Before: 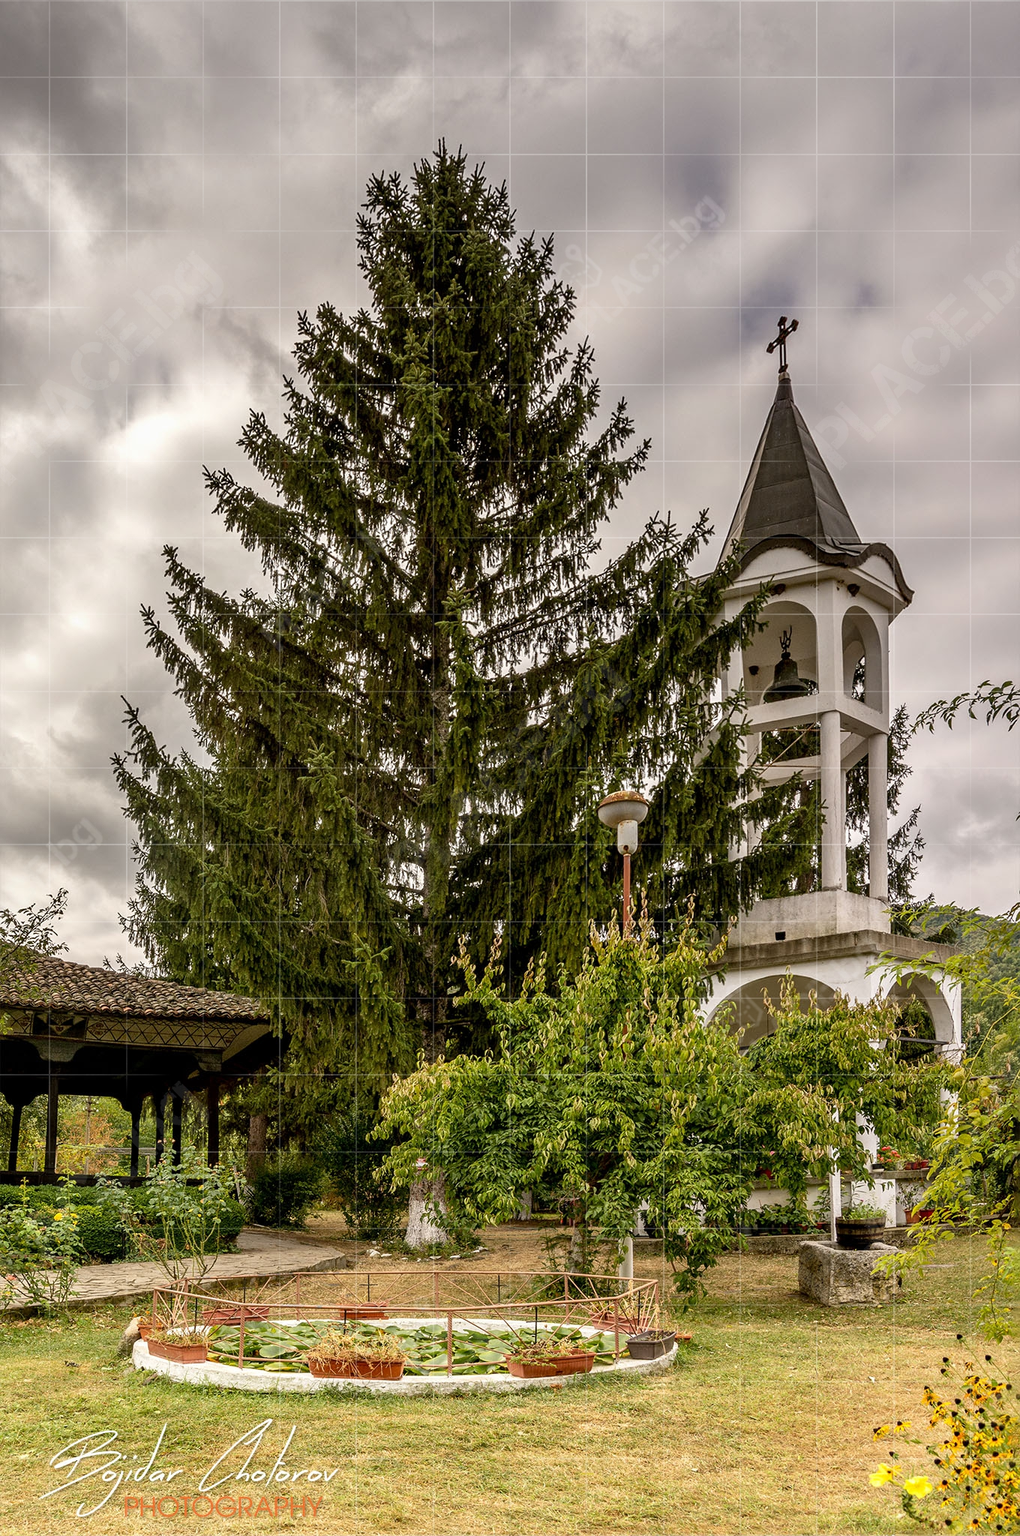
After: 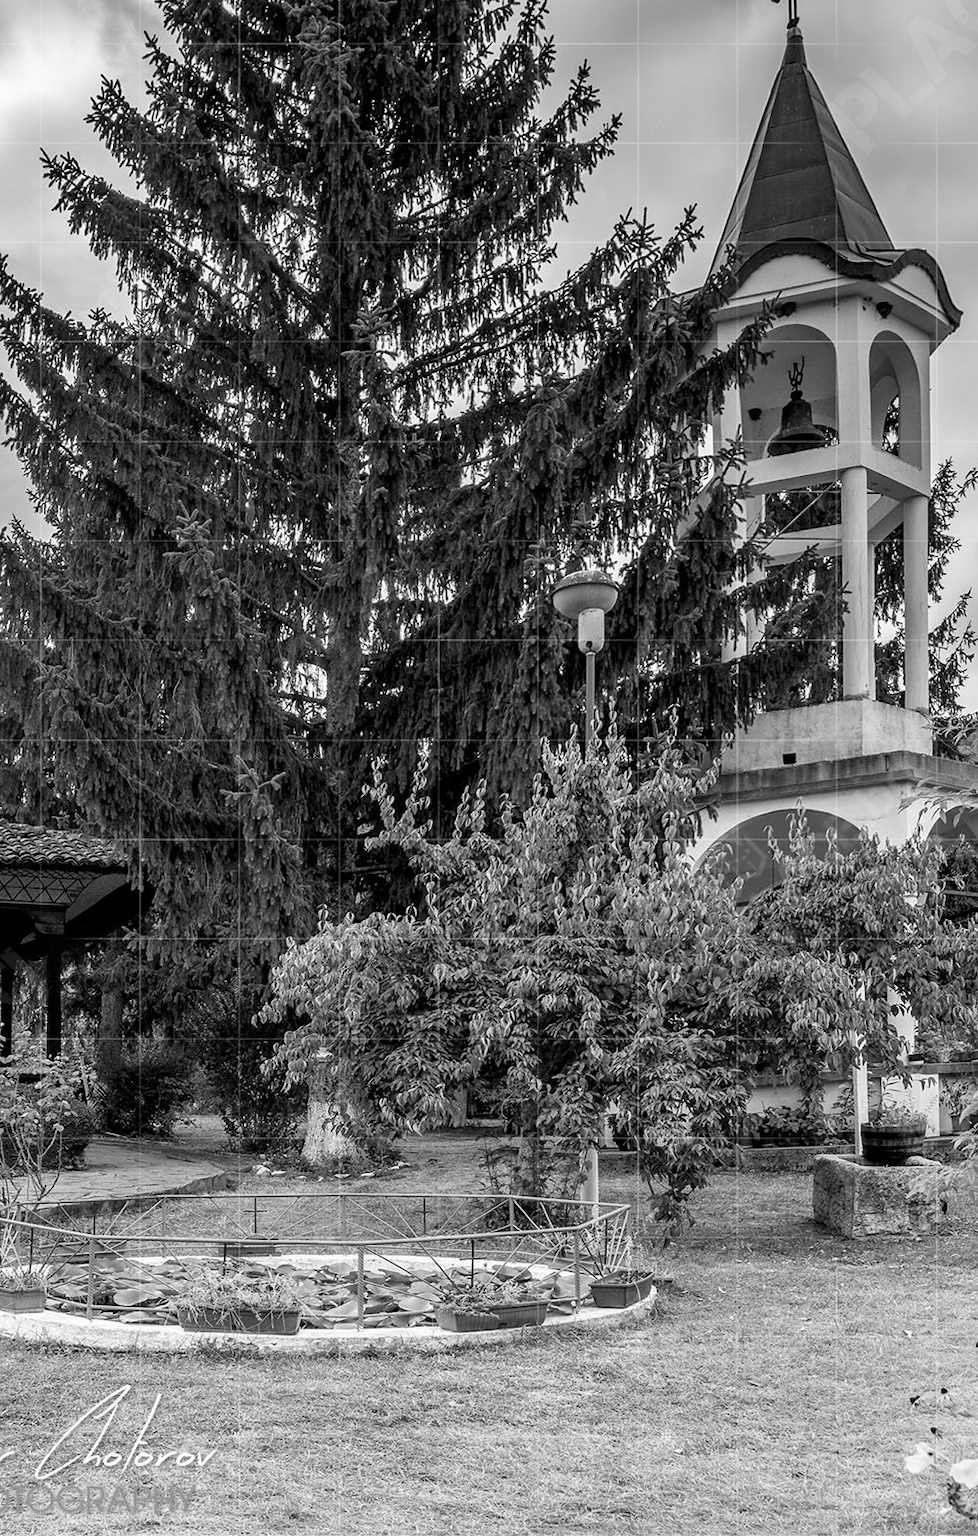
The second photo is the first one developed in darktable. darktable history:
crop: left 16.871%, top 22.857%, right 9.116%
monochrome: on, module defaults
